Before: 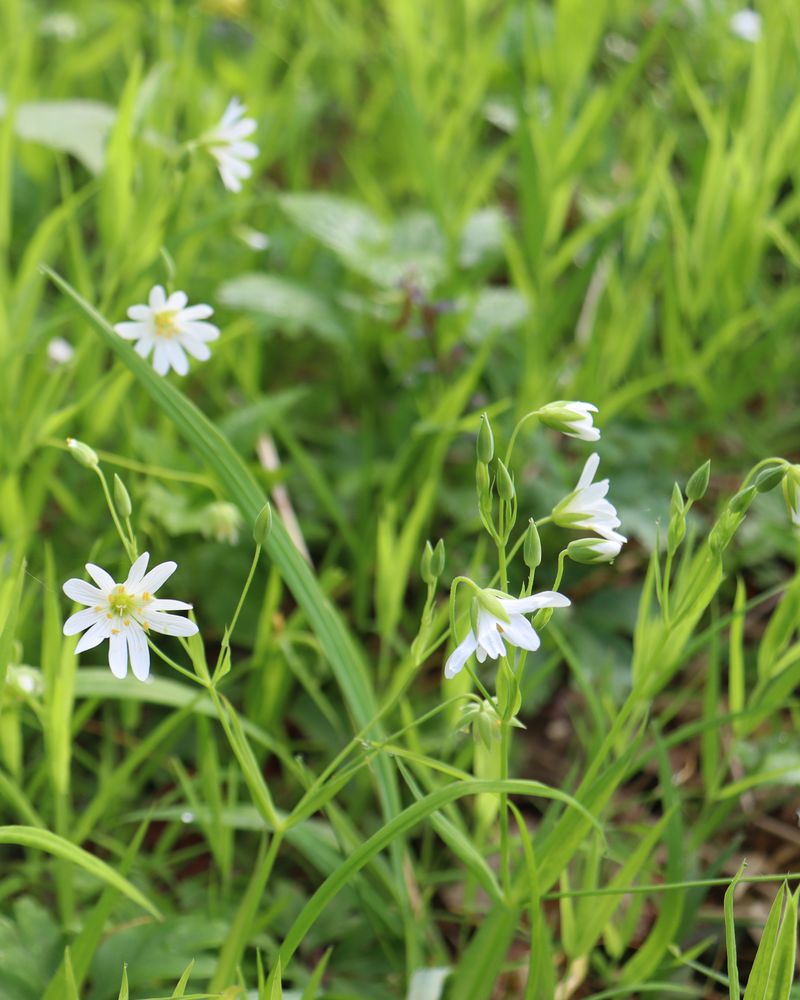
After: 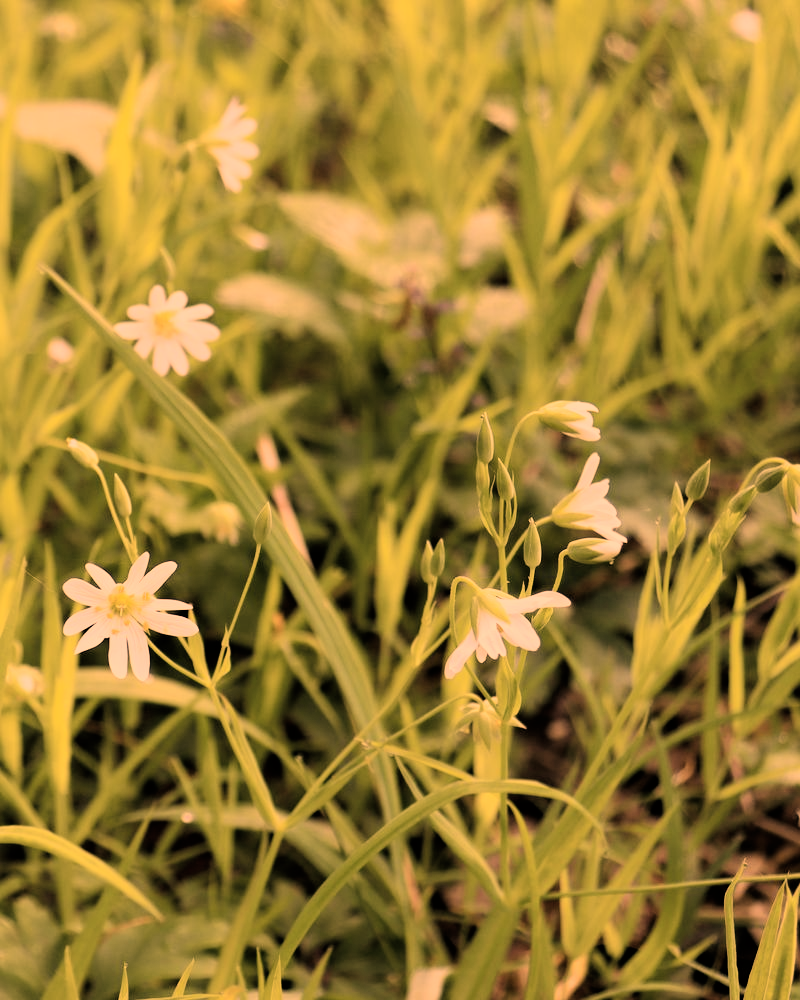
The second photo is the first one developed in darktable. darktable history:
filmic rgb: black relative exposure -5 EV, white relative exposure 3.5 EV, hardness 3.19, contrast 1.4, highlights saturation mix -50%
white balance: red 1.138, green 0.996, blue 0.812
color correction: highlights a* 40, highlights b* 40, saturation 0.69
